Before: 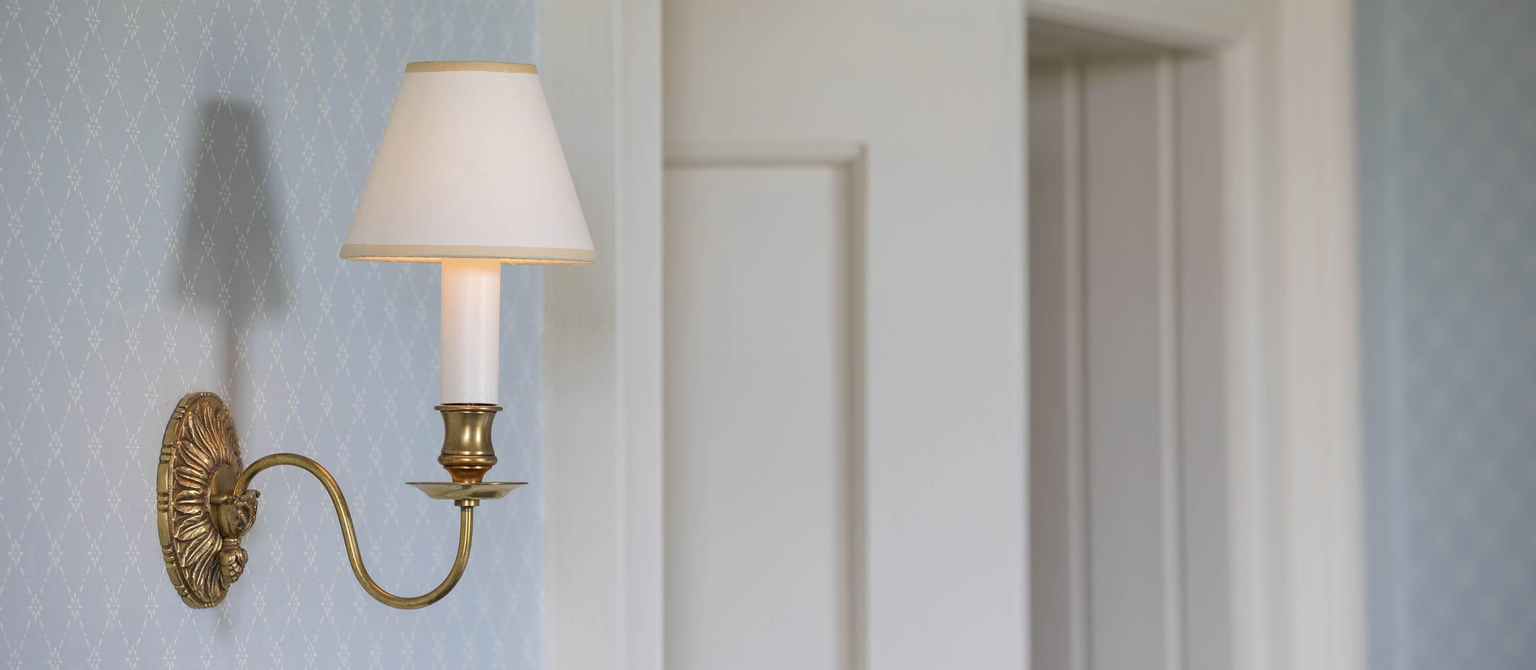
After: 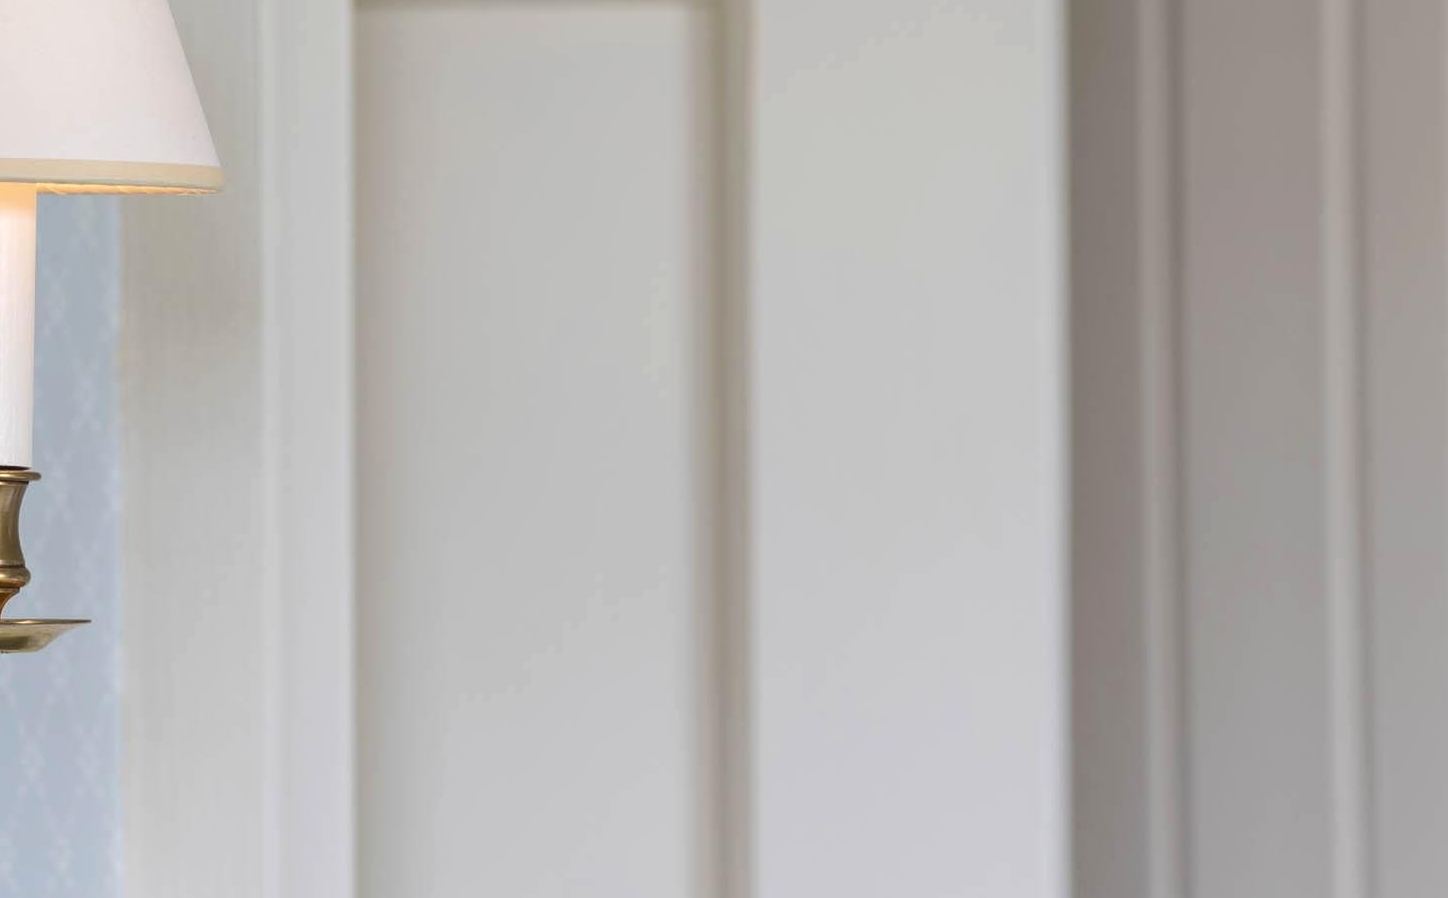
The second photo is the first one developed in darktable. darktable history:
levels: levels [0, 0.48, 0.961]
exposure: compensate highlight preservation false
crop: left 31.379%, top 24.658%, right 20.326%, bottom 6.628%
